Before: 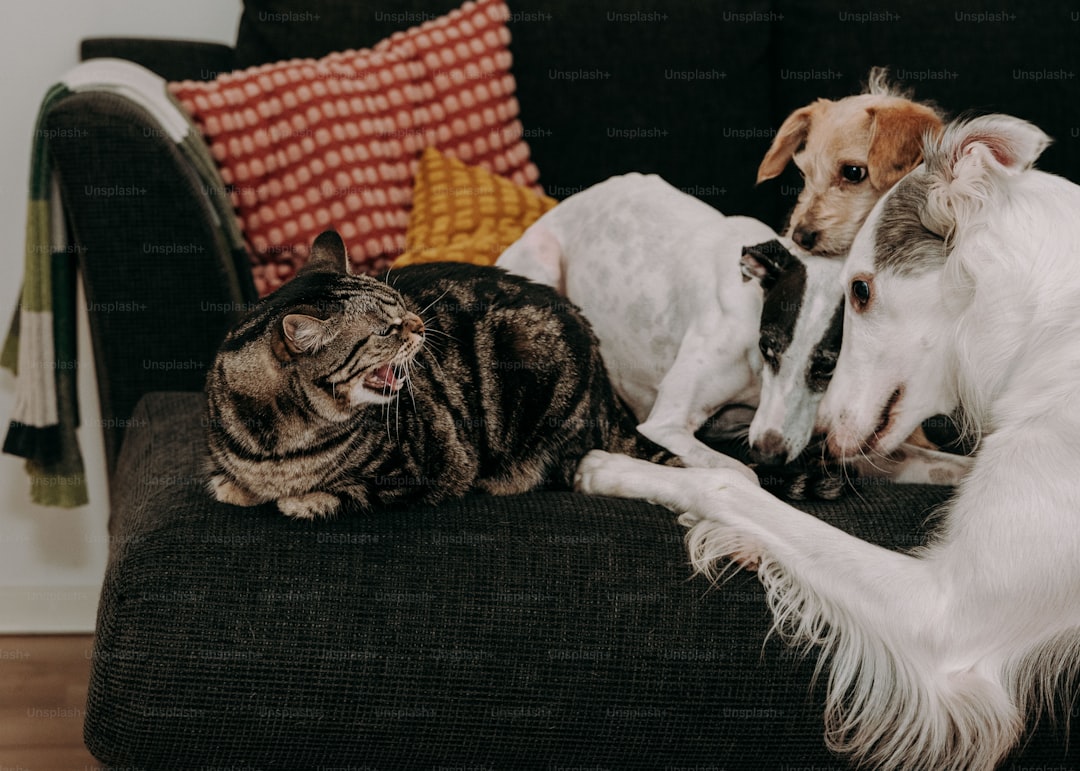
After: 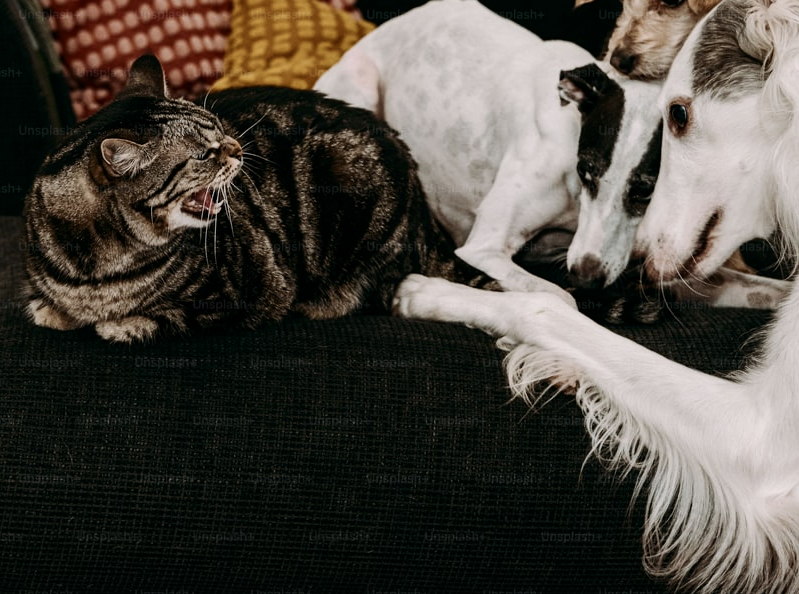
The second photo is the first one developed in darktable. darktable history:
crop: left 16.871%, top 22.857%, right 9.116%
color balance rgb: perceptual saturation grading › global saturation 25%, global vibrance 20%
contrast brightness saturation: contrast 0.25, saturation -0.31
